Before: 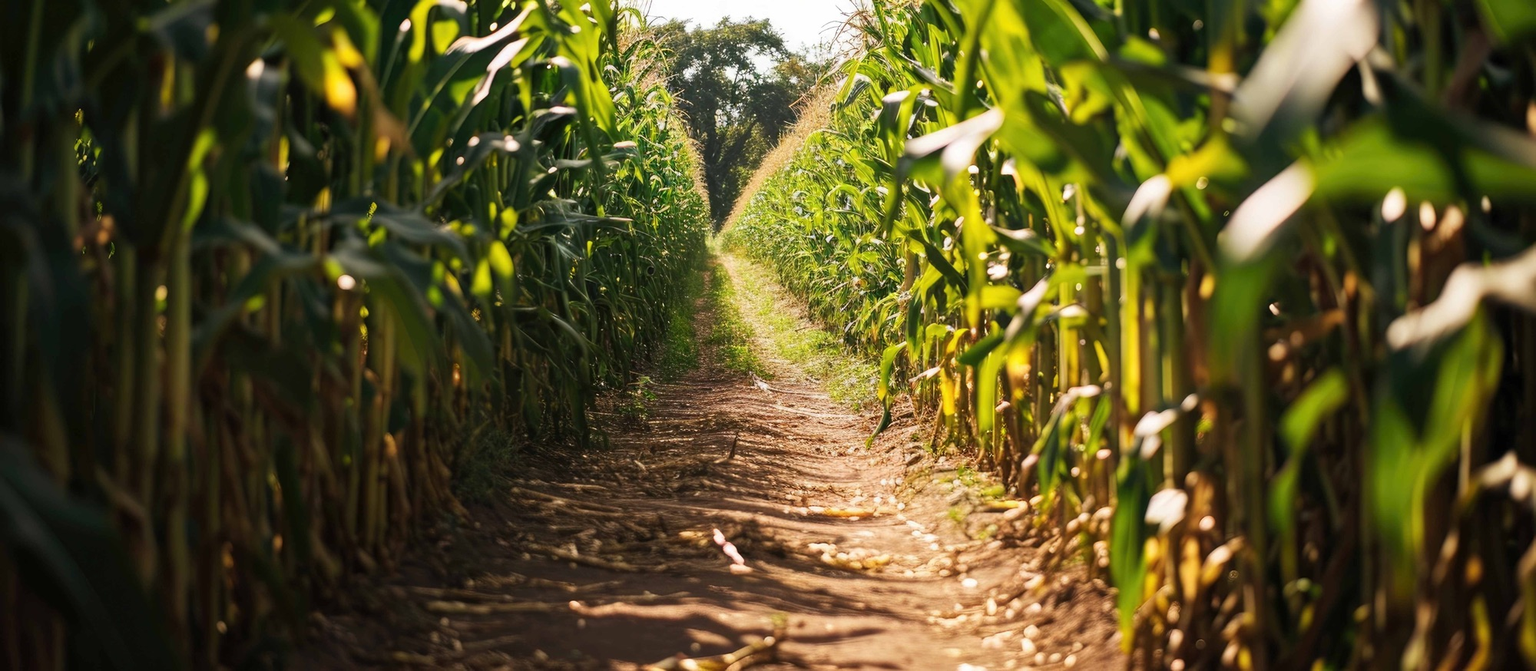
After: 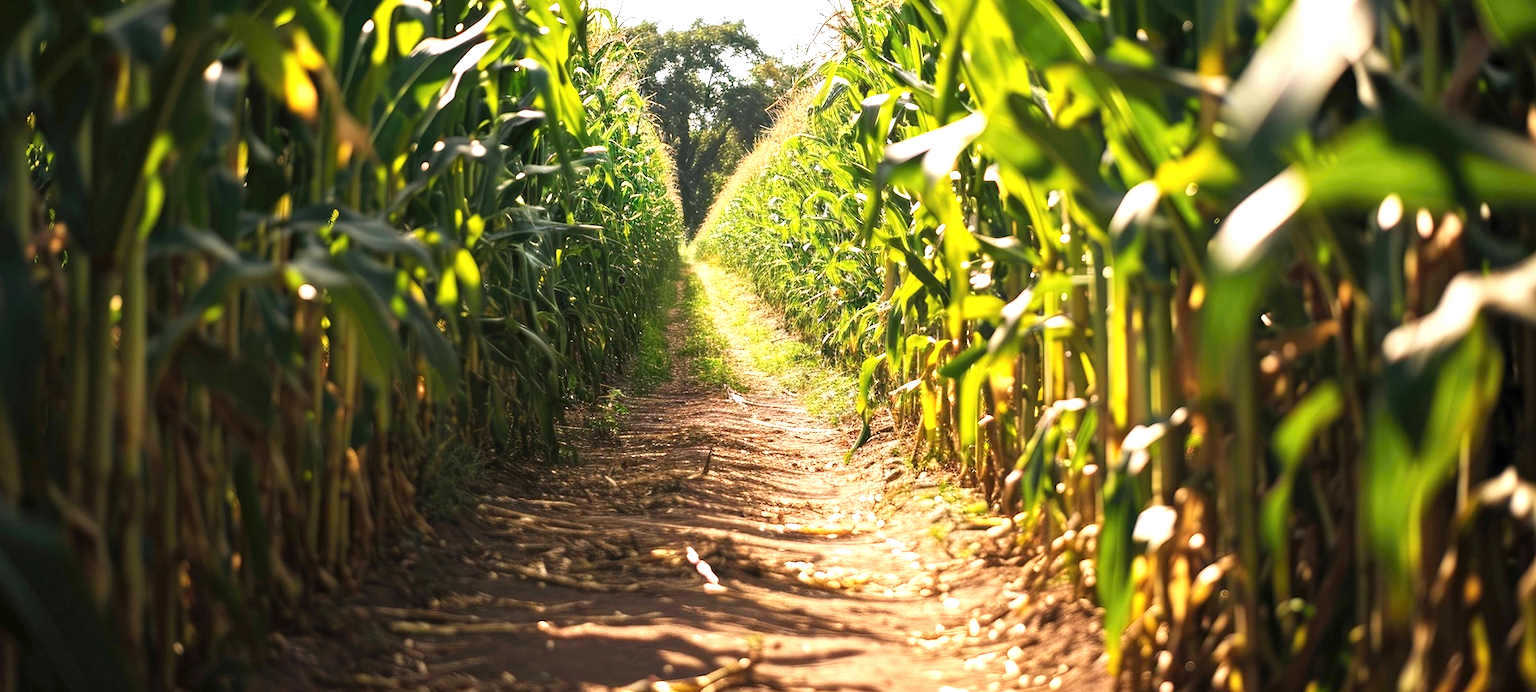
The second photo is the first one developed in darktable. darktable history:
crop and rotate: left 3.238%
exposure: exposure 0.74 EV, compensate highlight preservation false
